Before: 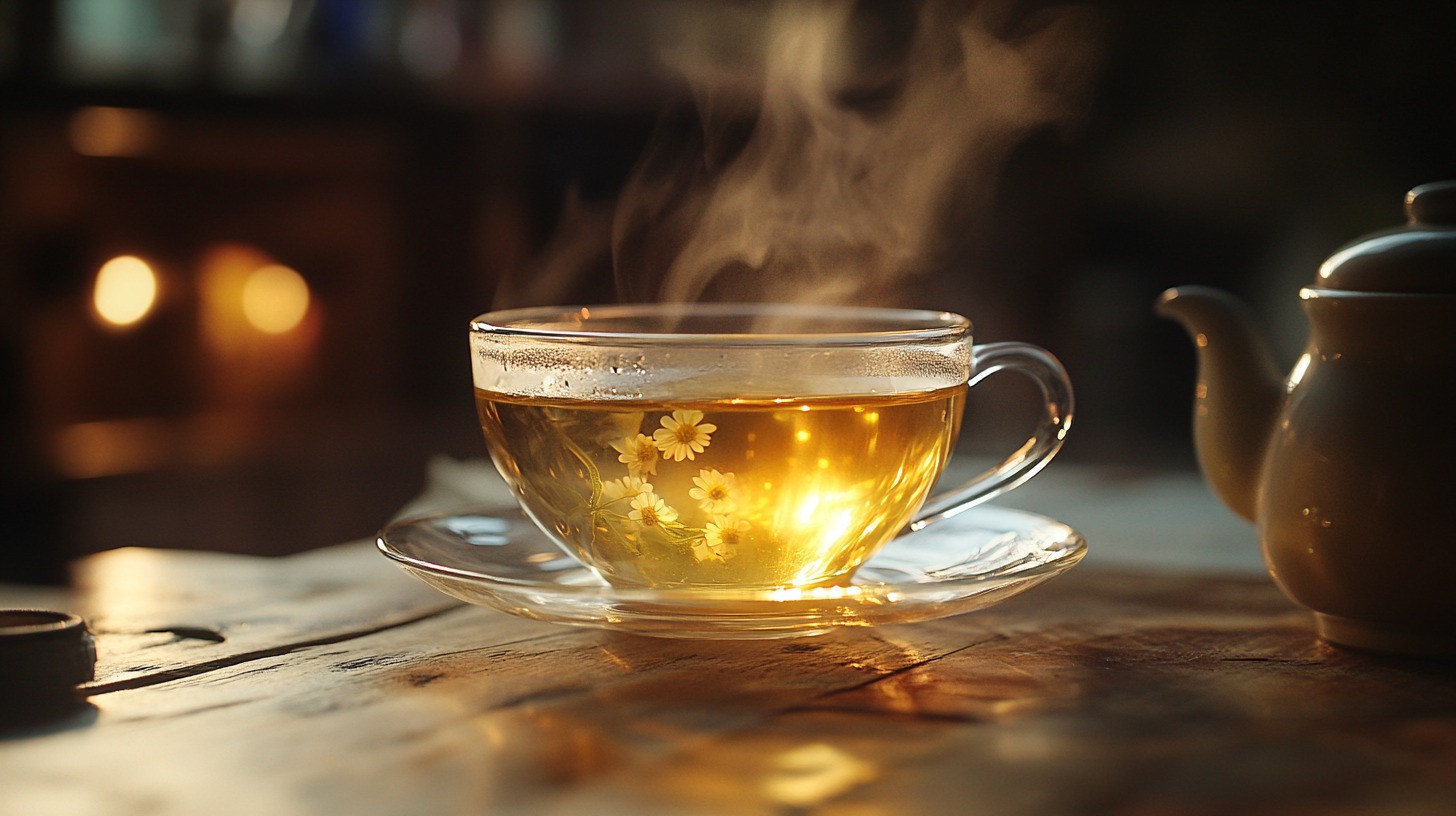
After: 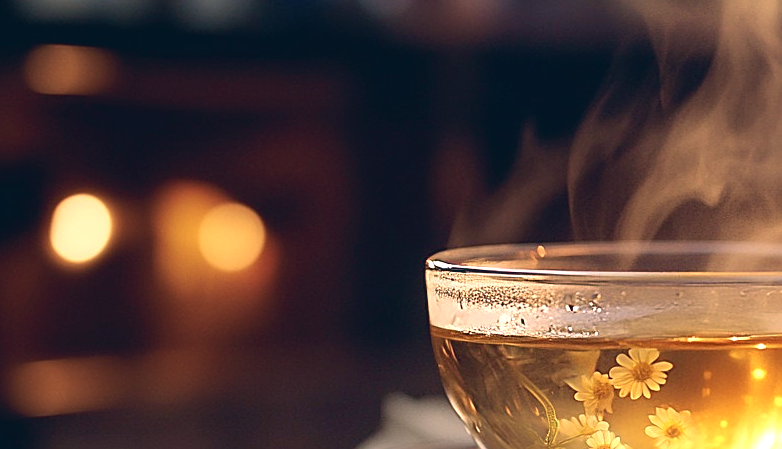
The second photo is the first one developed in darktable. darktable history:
color correction: highlights a* 14.01, highlights b* 5.65, shadows a* -4.94, shadows b* -15.91, saturation 0.852
crop and rotate: left 3.031%, top 7.703%, right 43.23%, bottom 37.153%
levels: levels [0, 0.474, 0.947]
velvia: on, module defaults
contrast brightness saturation: contrast -0.114
sharpen: on, module defaults
exposure: black level correction 0.005, exposure 0.276 EV, compensate highlight preservation false
